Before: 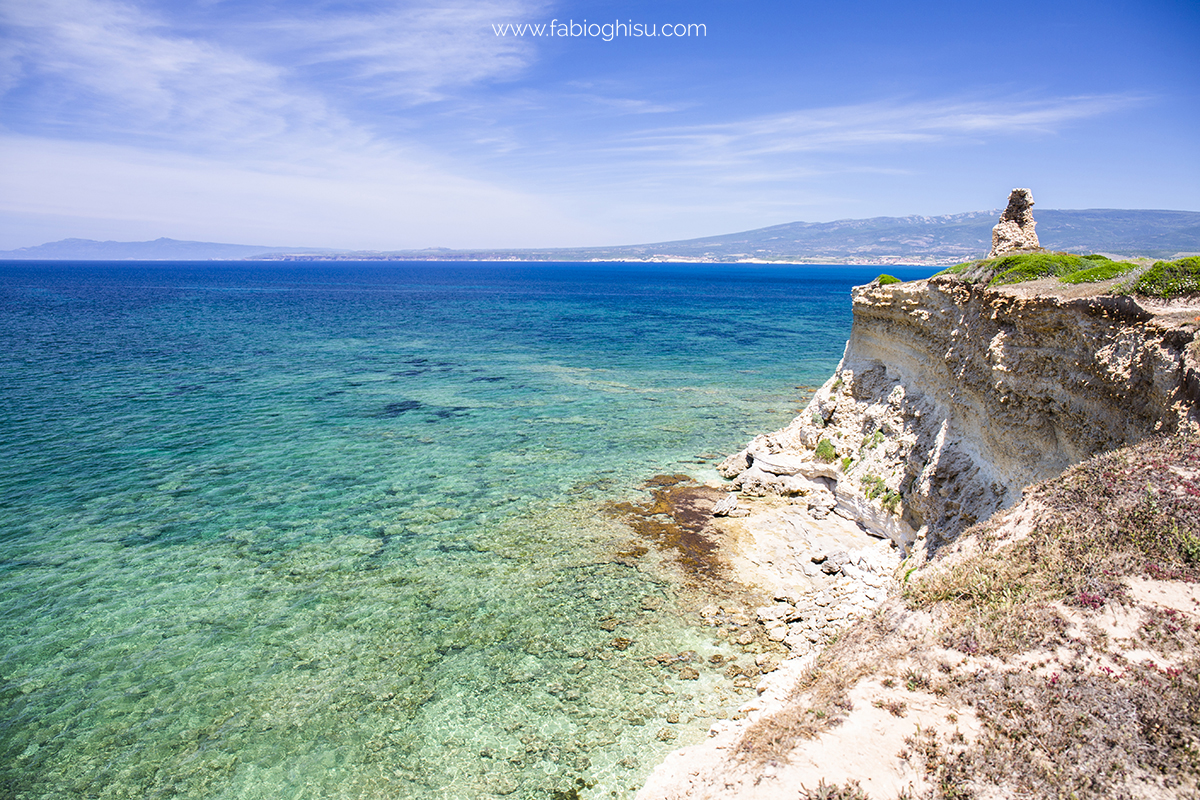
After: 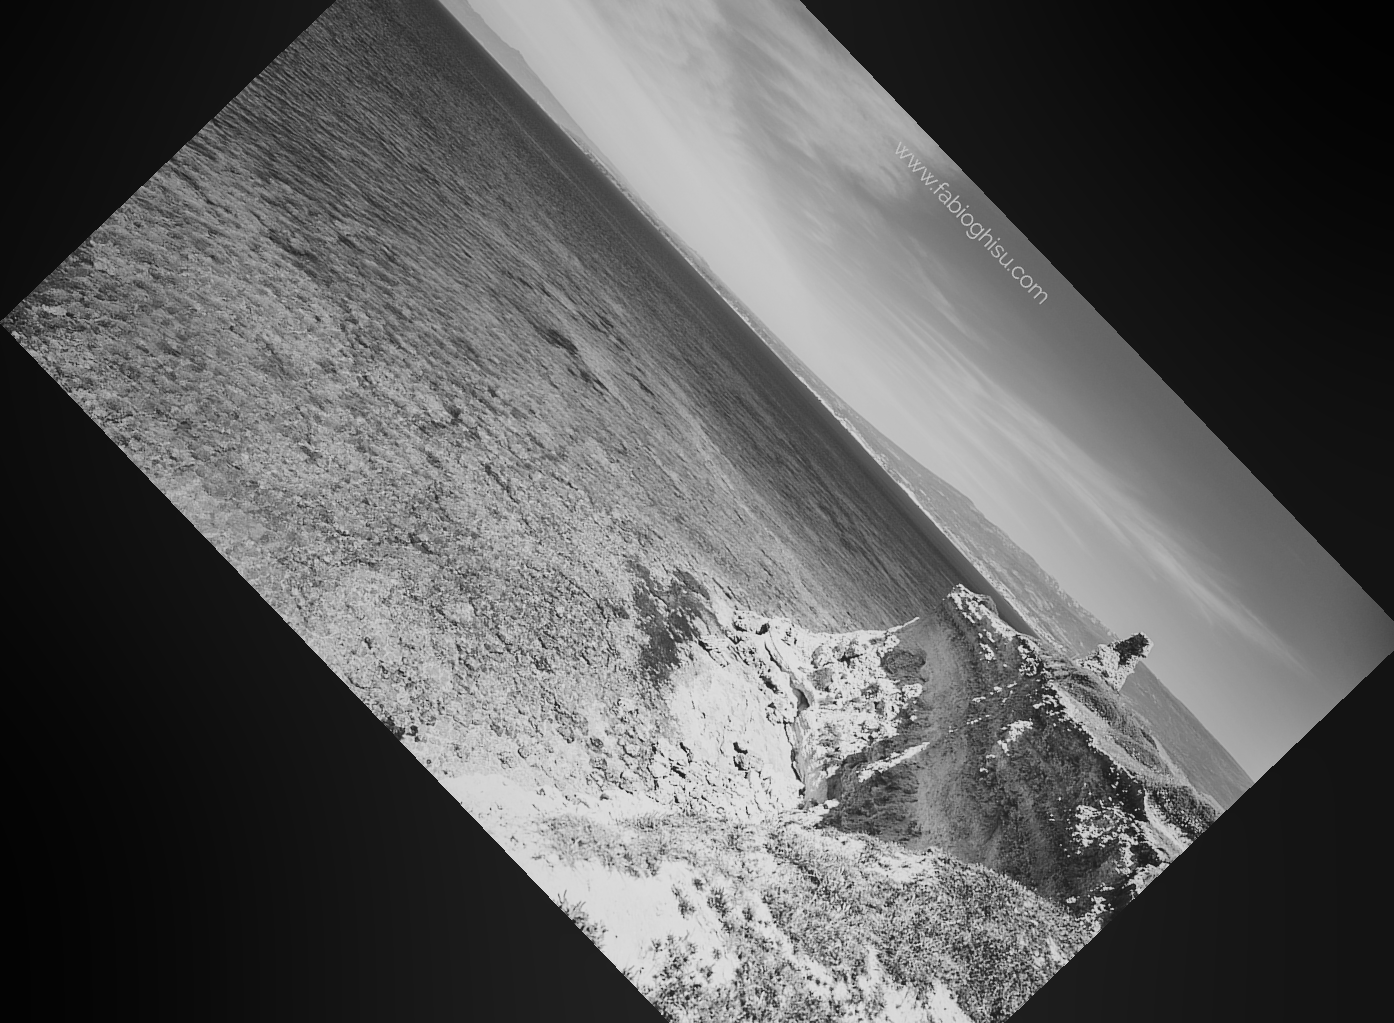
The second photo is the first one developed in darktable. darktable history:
crop and rotate: angle -46.26°, top 16.234%, right 0.912%, bottom 11.704%
local contrast: detail 70%
shadows and highlights: soften with gaussian
monochrome: a 32, b 64, size 2.3
contrast brightness saturation: contrast 0.21, brightness -0.11, saturation 0.21
